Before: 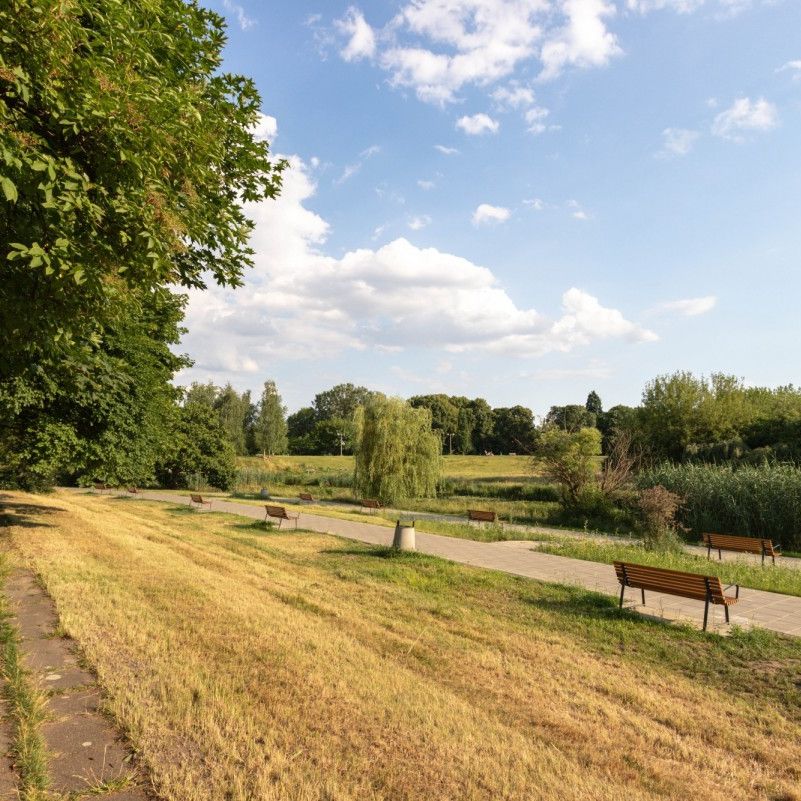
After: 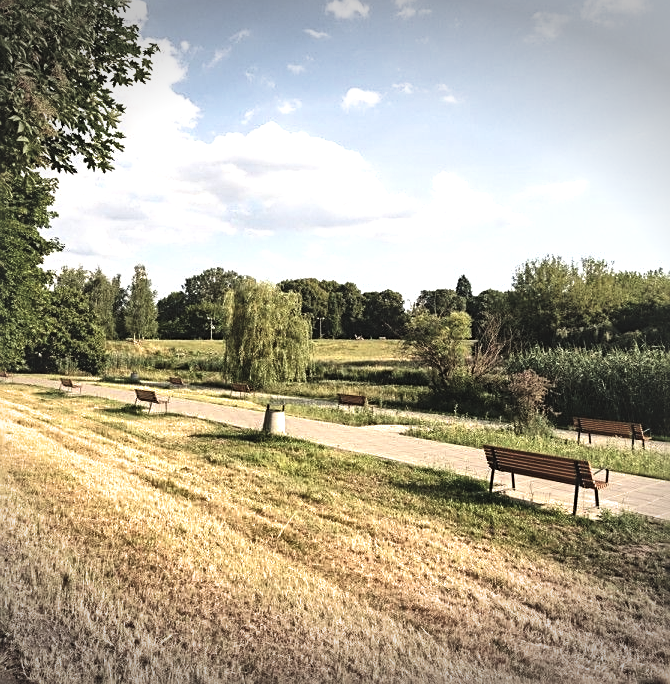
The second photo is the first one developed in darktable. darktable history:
sharpen: on, module defaults
crop: left 16.35%, top 14.584%
exposure: black level correction -0.042, exposure 0.06 EV, compensate highlight preservation false
vignetting: fall-off start 99.72%, width/height ratio 1.31, unbound false
filmic rgb: black relative exposure -6.49 EV, white relative exposure 2.43 EV, threshold 3.04 EV, target white luminance 99.986%, hardness 5.29, latitude 0.767%, contrast 1.436, highlights saturation mix 2.81%, color science v6 (2022), enable highlight reconstruction true
local contrast: mode bilateral grid, contrast 69, coarseness 74, detail 181%, midtone range 0.2
